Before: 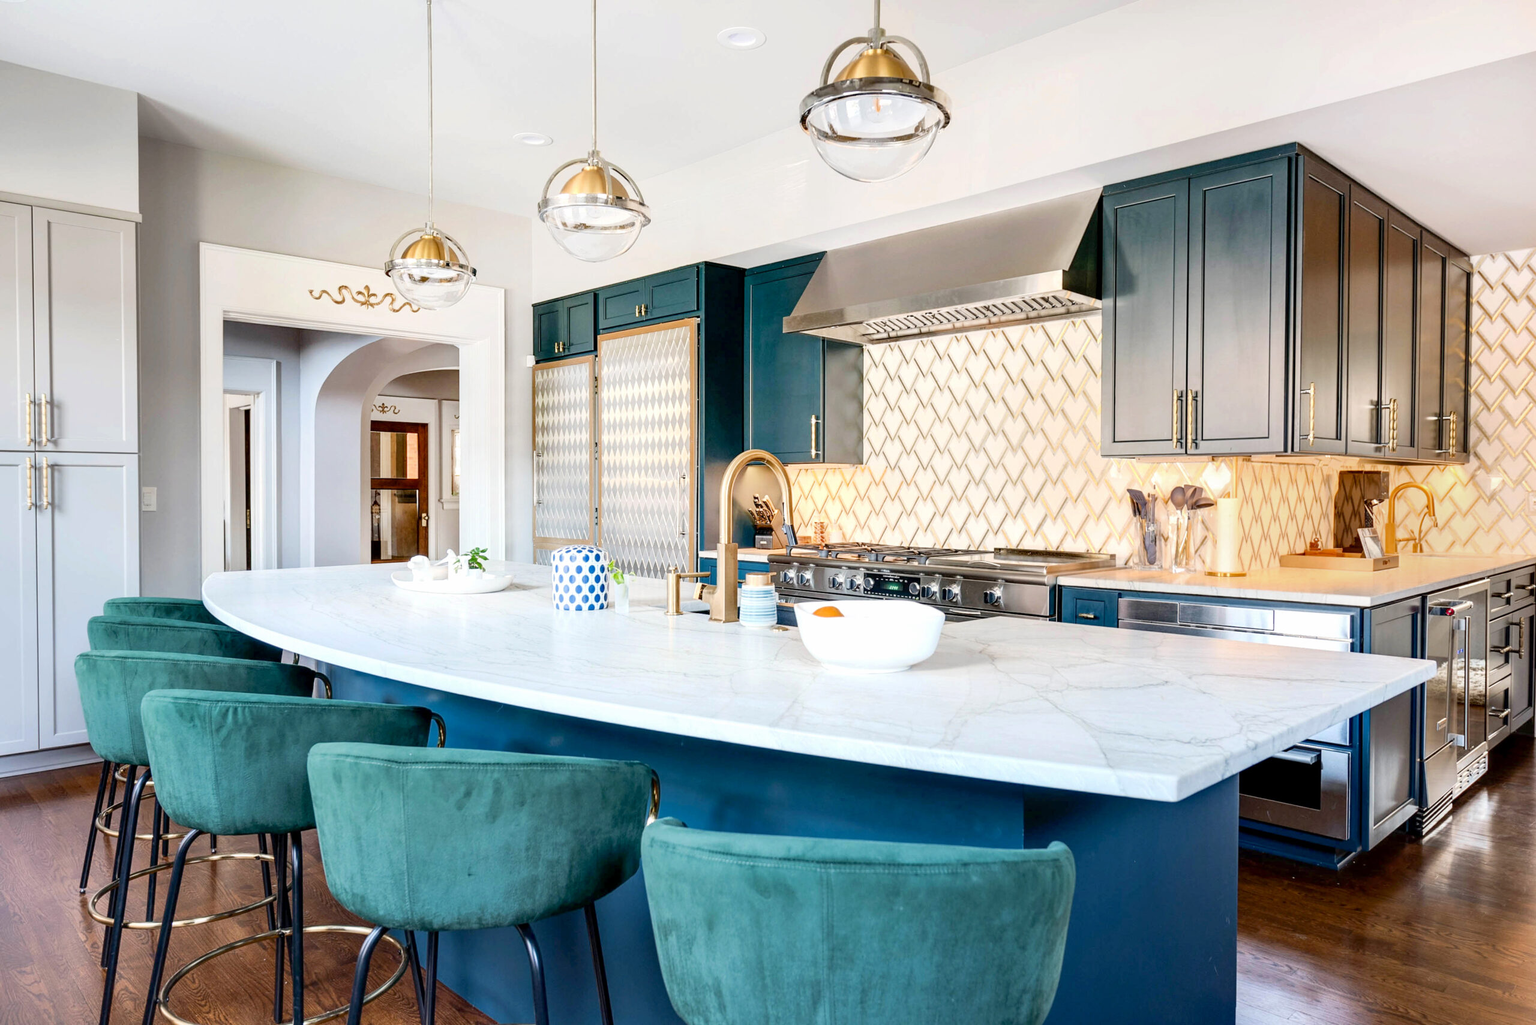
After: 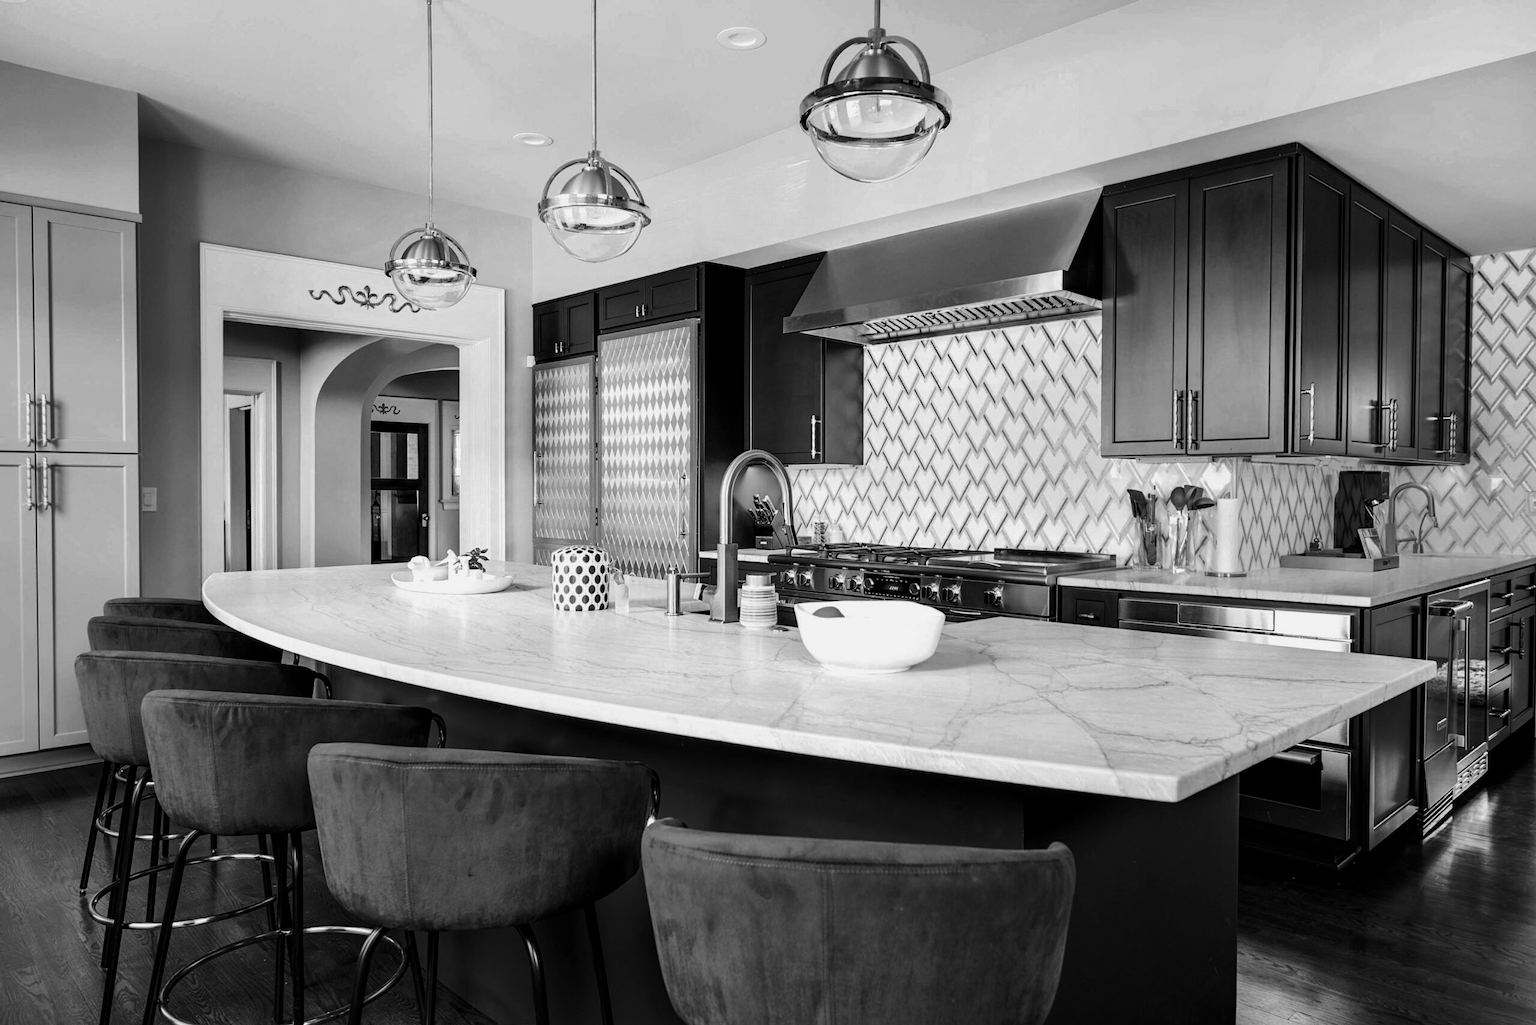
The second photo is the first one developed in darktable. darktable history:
color balance rgb: shadows lift › chroma 2.065%, shadows lift › hue 247.63°, power › chroma 0.32%, power › hue 22.99°, perceptual saturation grading › global saturation 20%, perceptual saturation grading › highlights -50.315%, perceptual saturation grading › shadows 30.988%, global vibrance 14.468%
contrast brightness saturation: contrast -0.039, brightness -0.571, saturation -0.999
